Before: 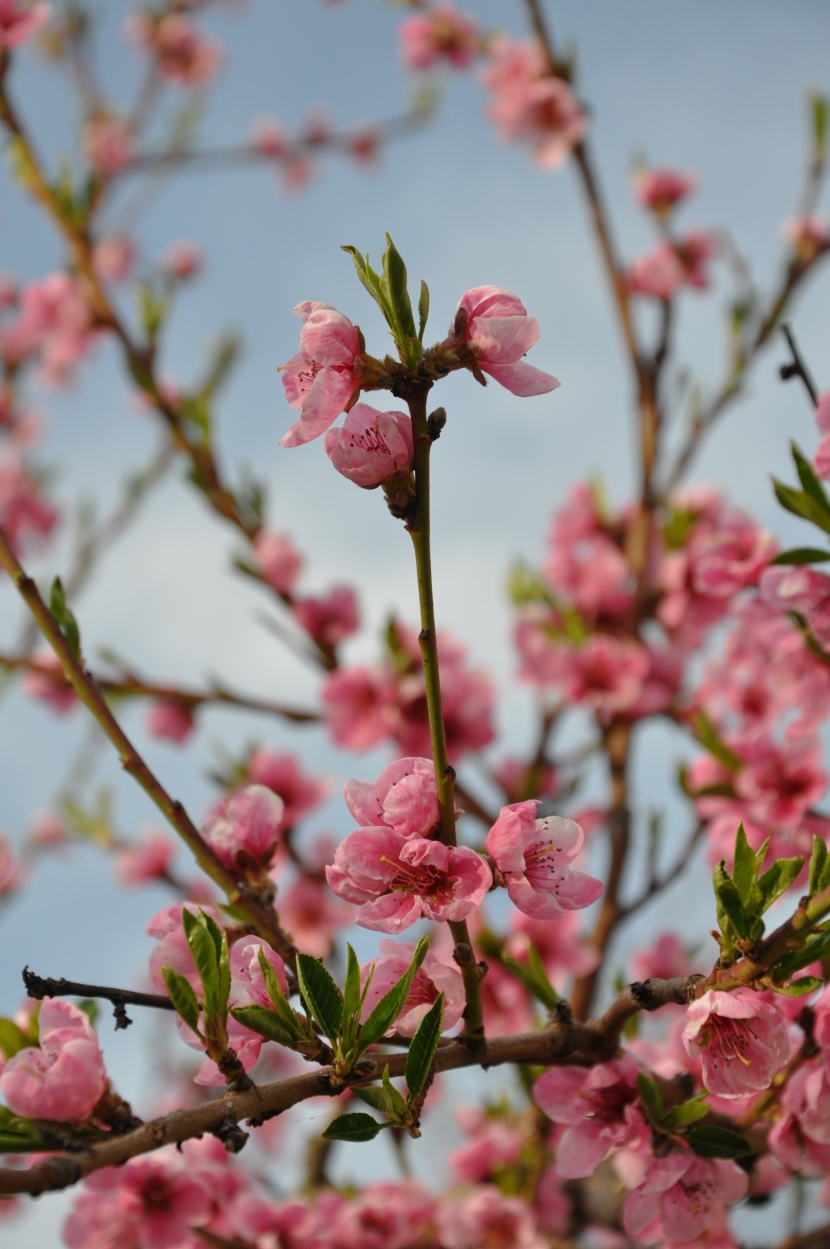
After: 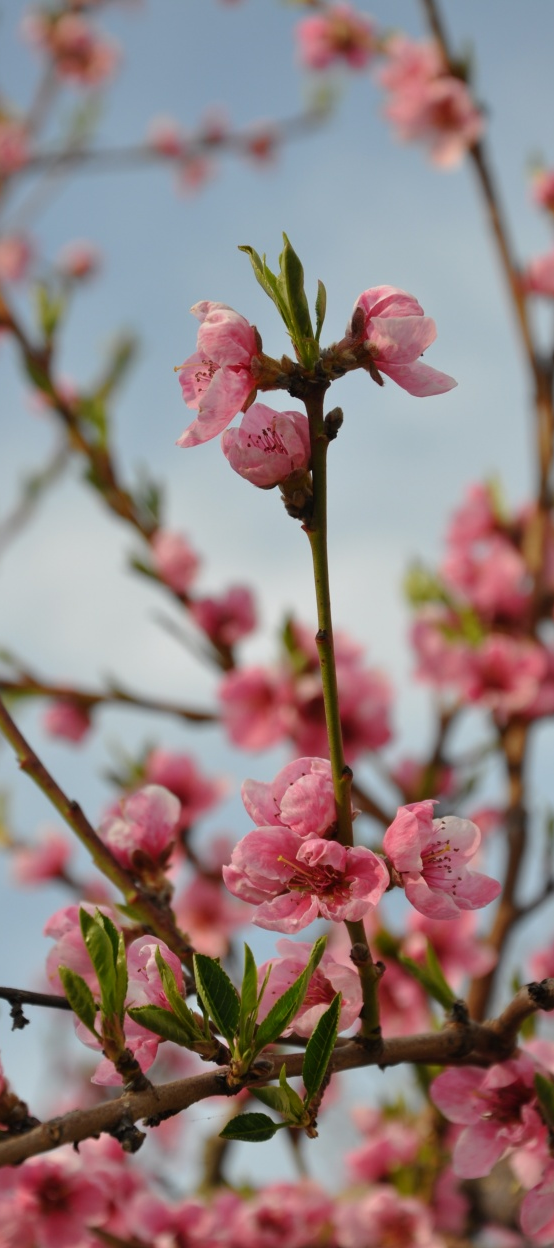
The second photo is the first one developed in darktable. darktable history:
crop and rotate: left 12.419%, right 20.781%
